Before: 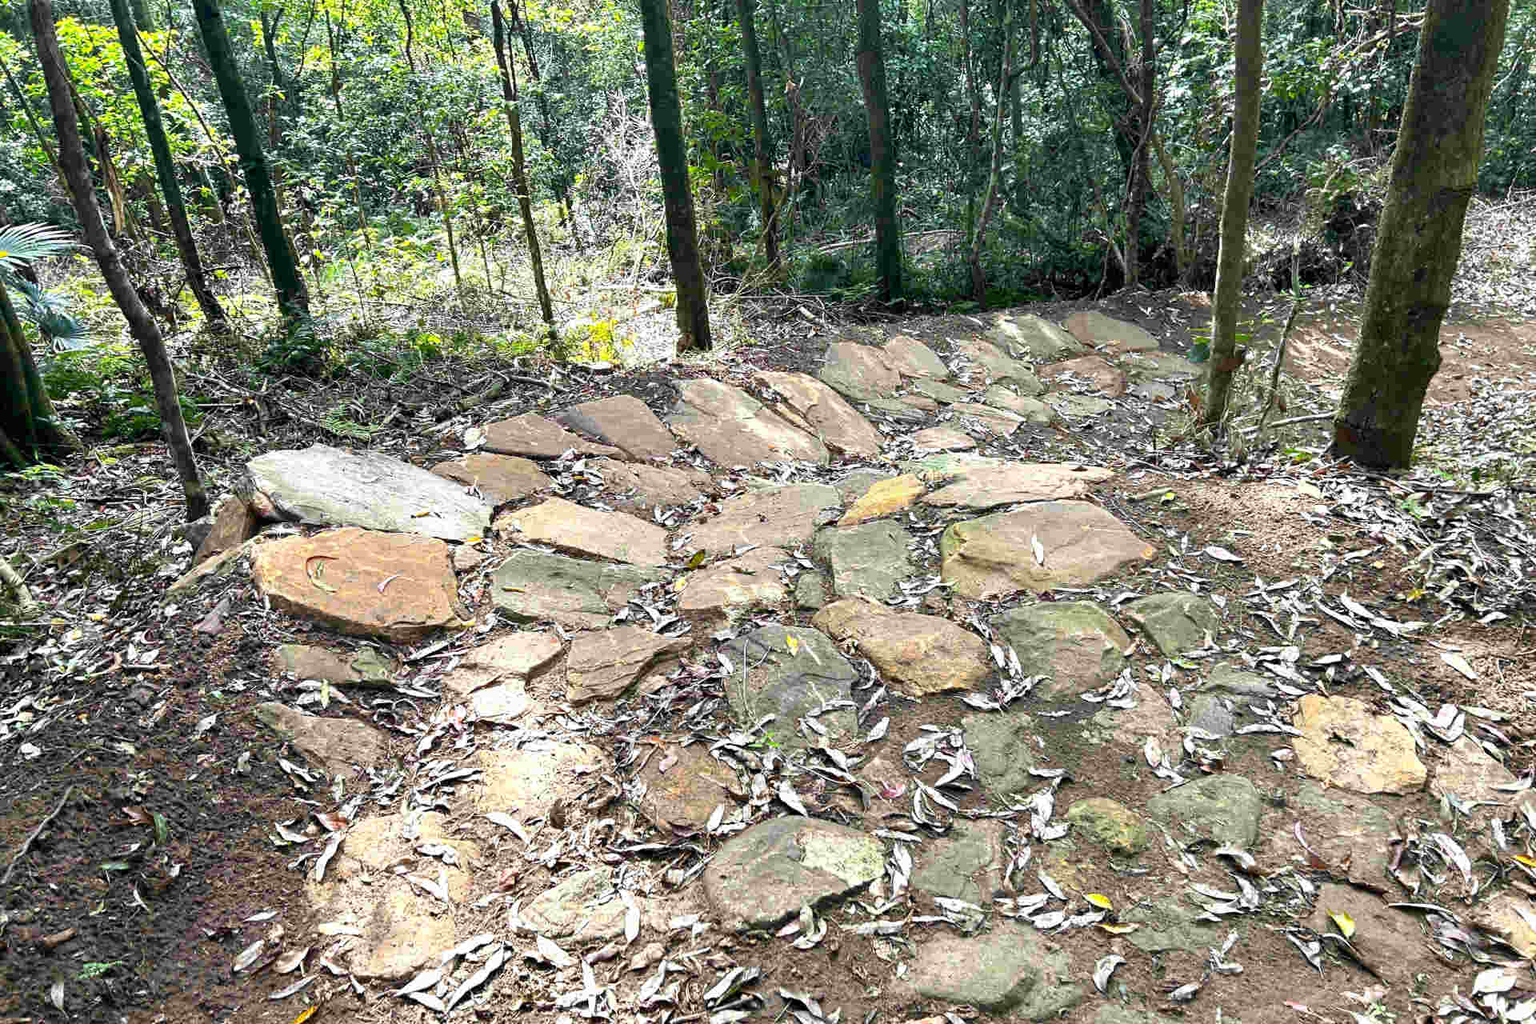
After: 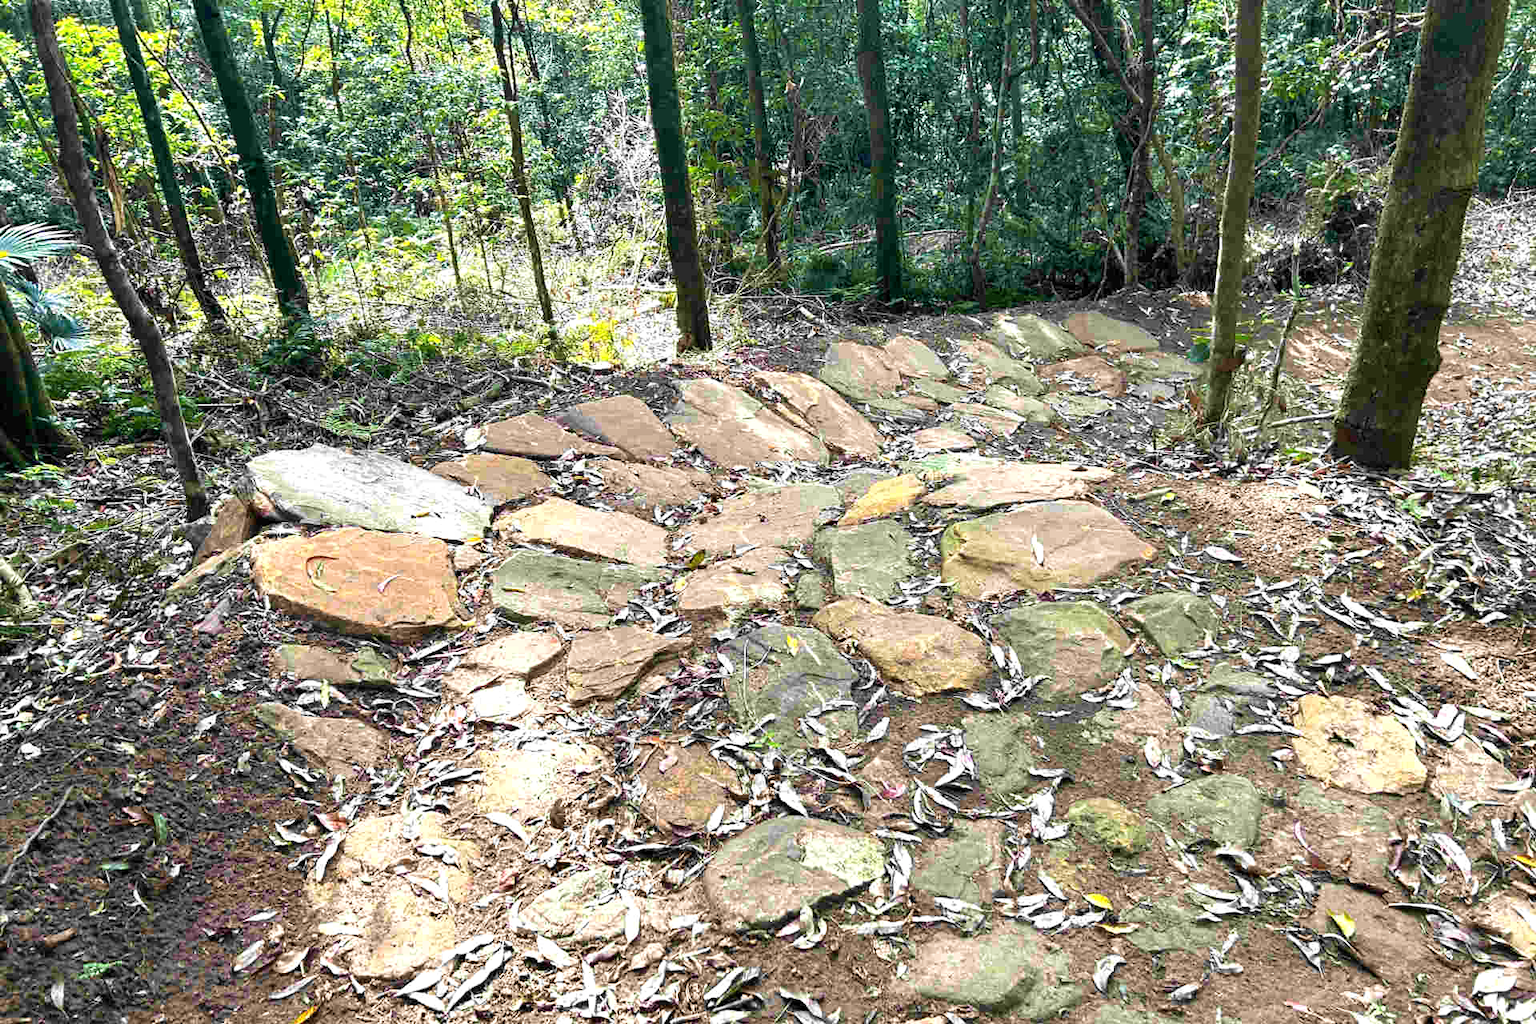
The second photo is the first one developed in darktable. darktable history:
velvia: on, module defaults
exposure: exposure 0.2 EV, compensate highlight preservation false
